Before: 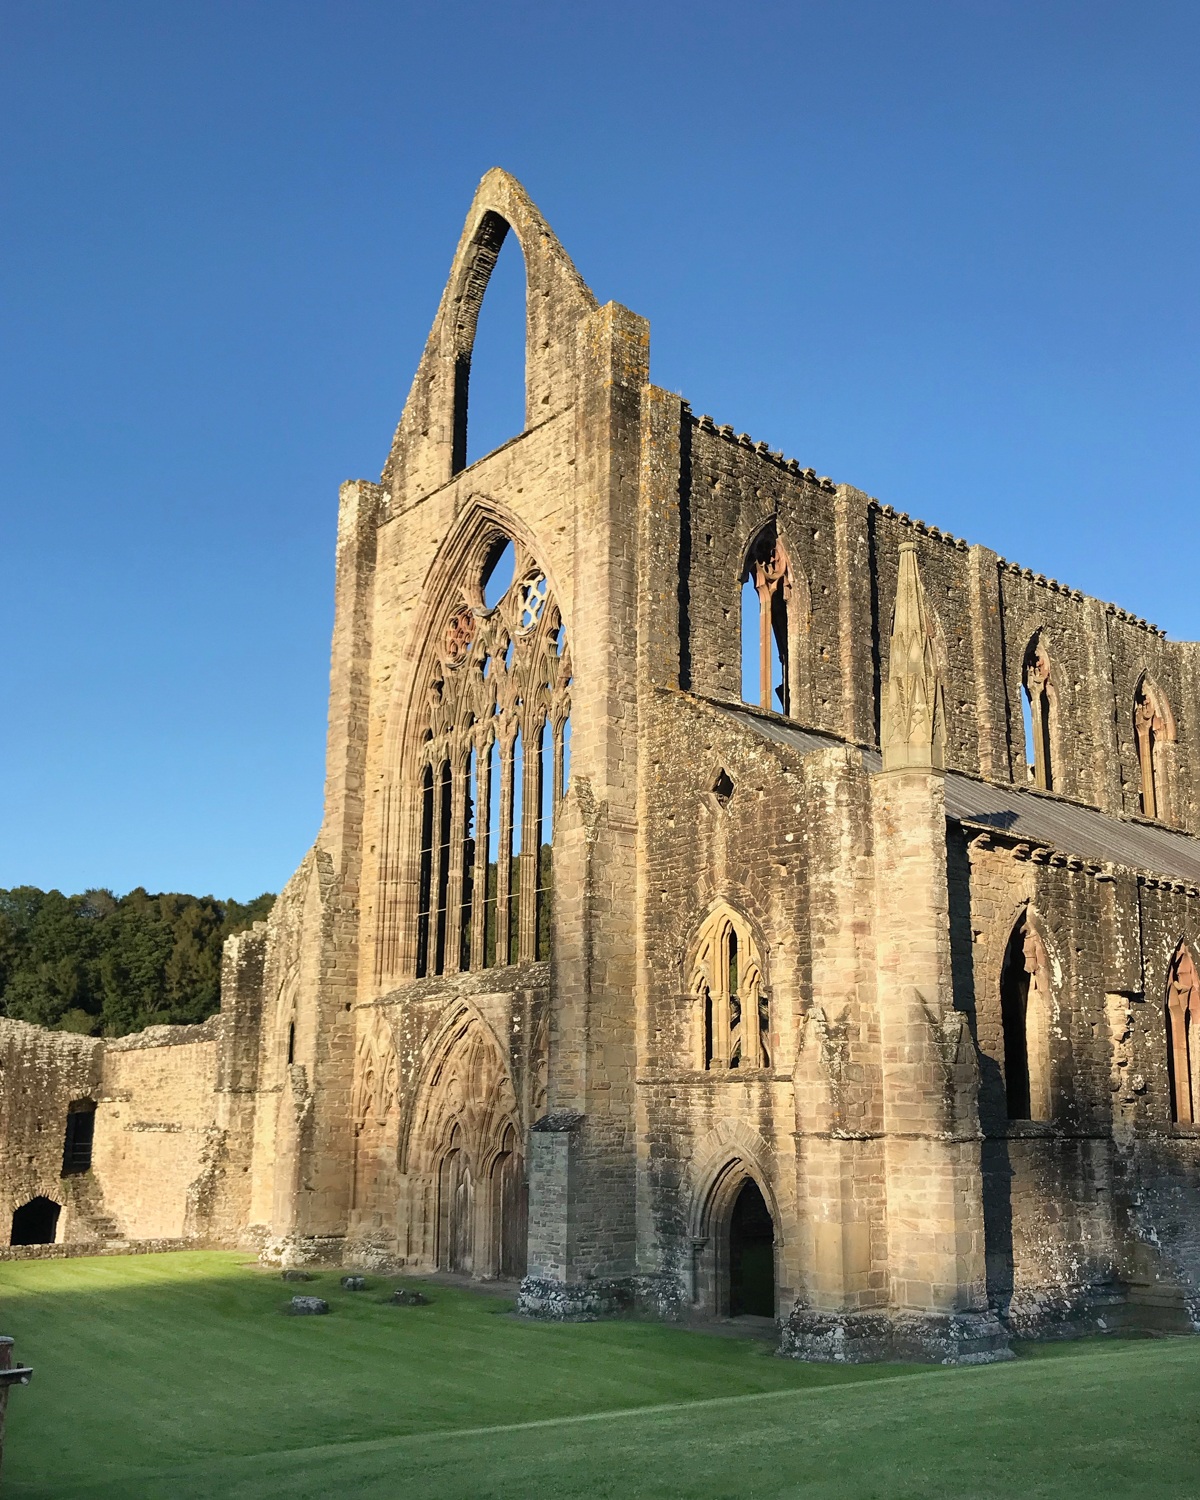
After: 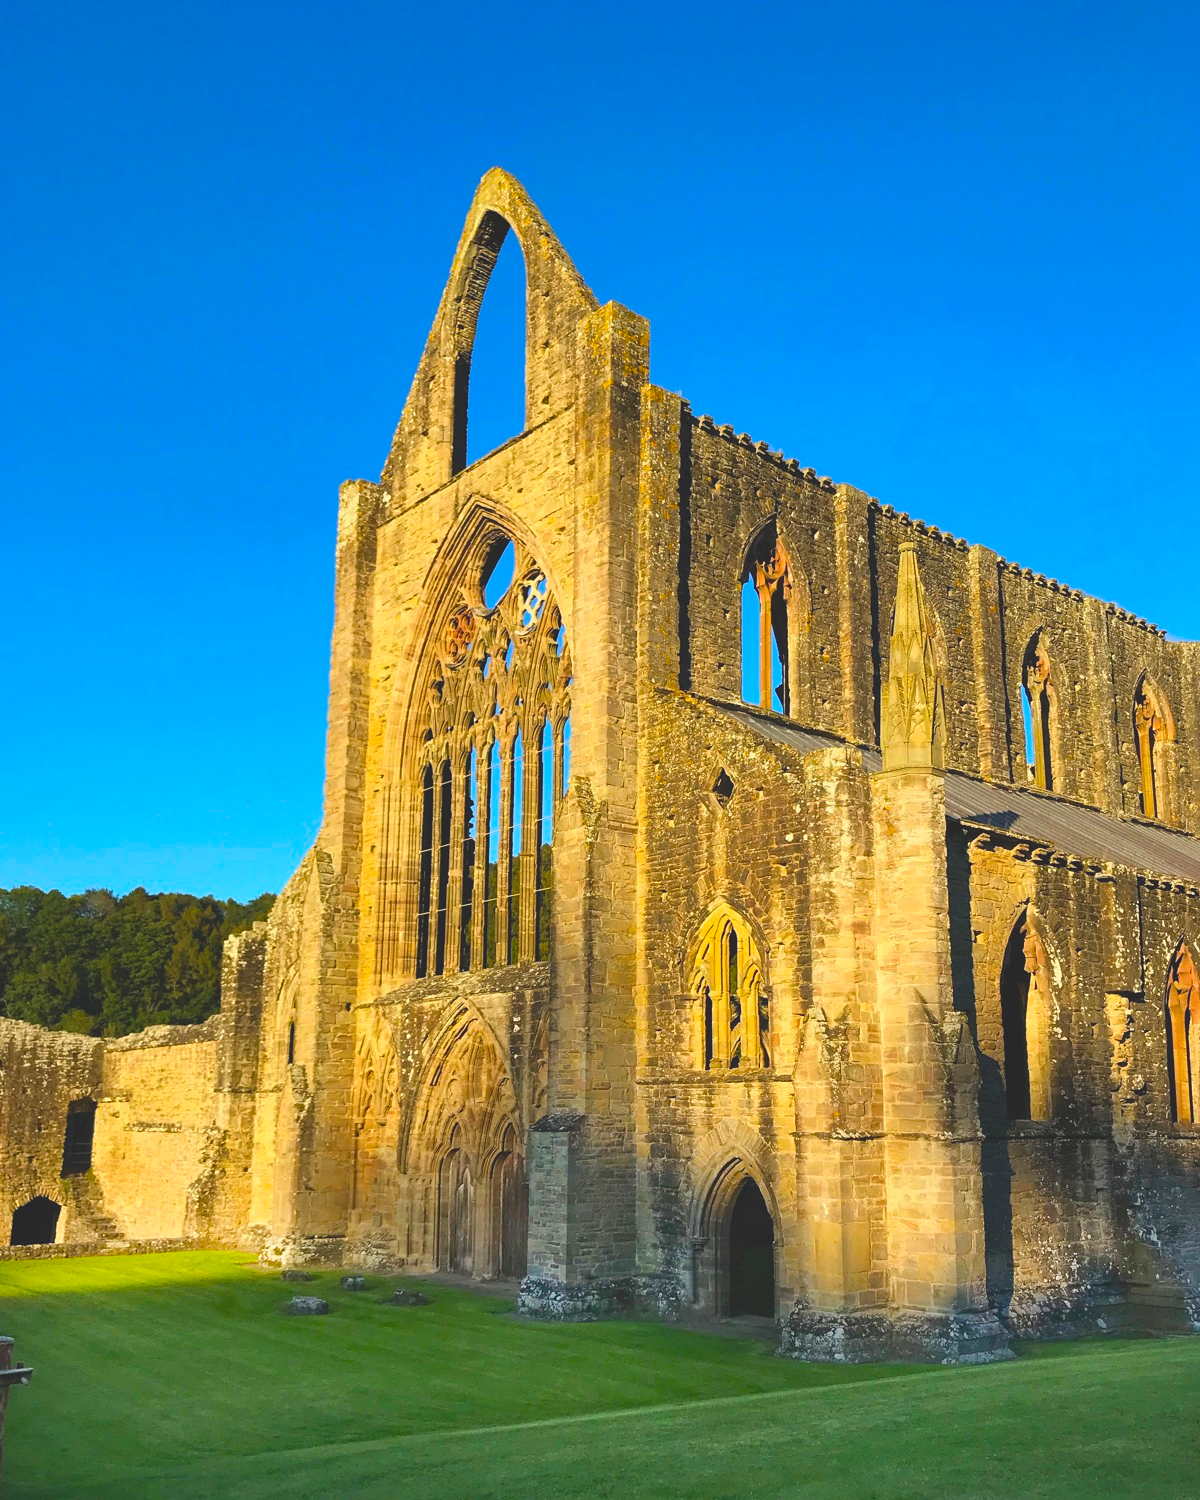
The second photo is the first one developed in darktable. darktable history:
color balance rgb: global offset › luminance 1.998%, linear chroma grading › global chroma 33.034%, perceptual saturation grading › global saturation 29.582%, global vibrance 20%
